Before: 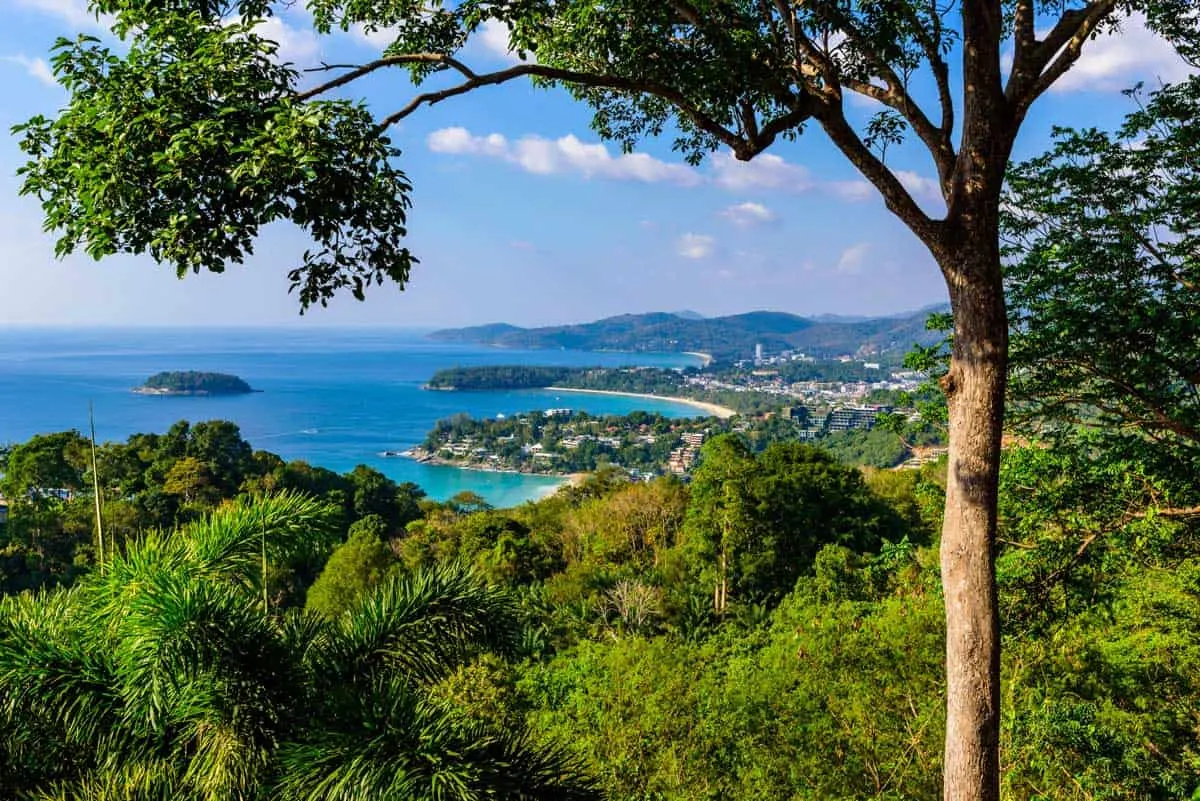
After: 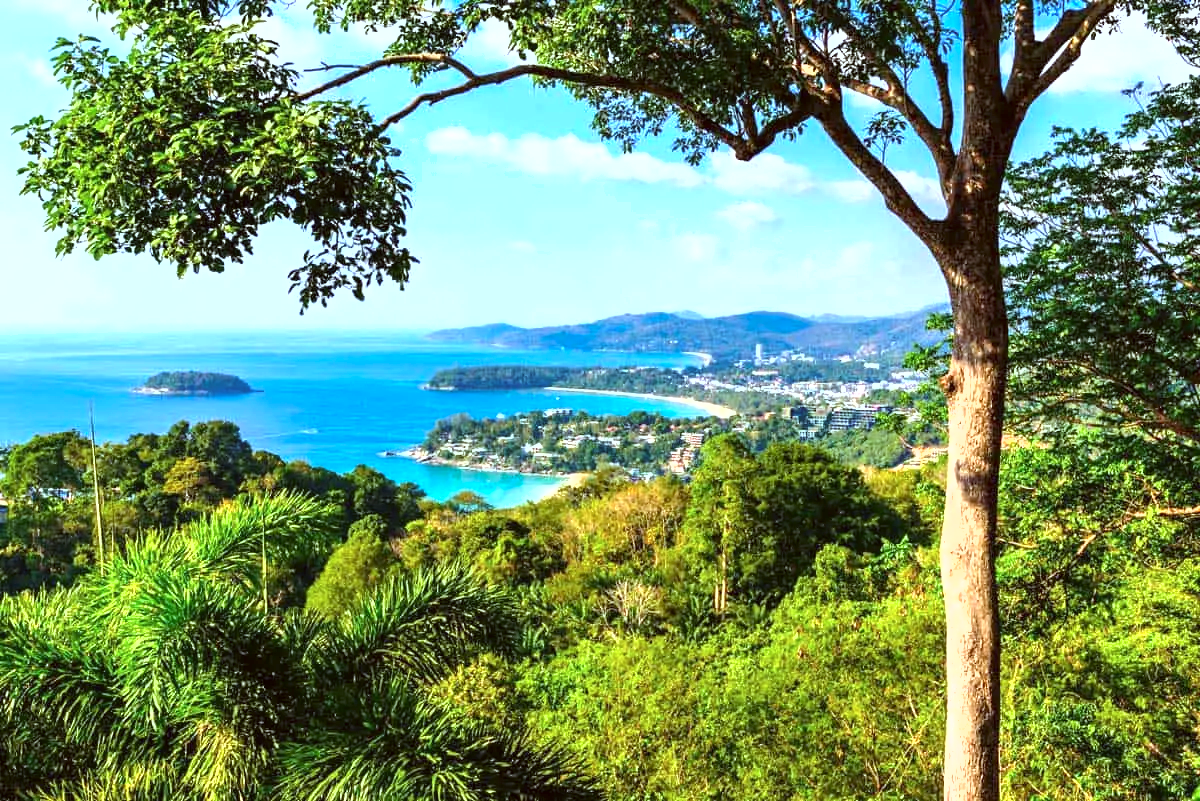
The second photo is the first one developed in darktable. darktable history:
shadows and highlights: shadows 25.75, highlights -24.84
exposure: black level correction 0, exposure 1.199 EV, compensate exposure bias true, compensate highlight preservation false
color correction: highlights a* -3.14, highlights b* -6.43, shadows a* 3.02, shadows b* 5.35
